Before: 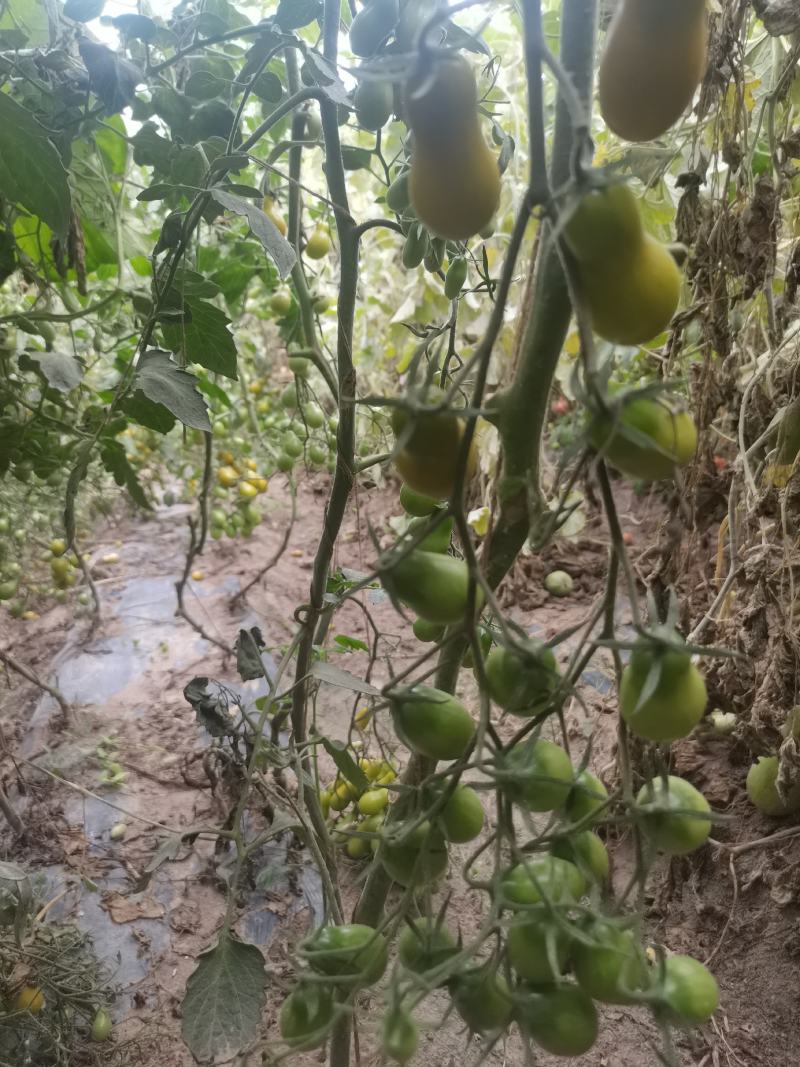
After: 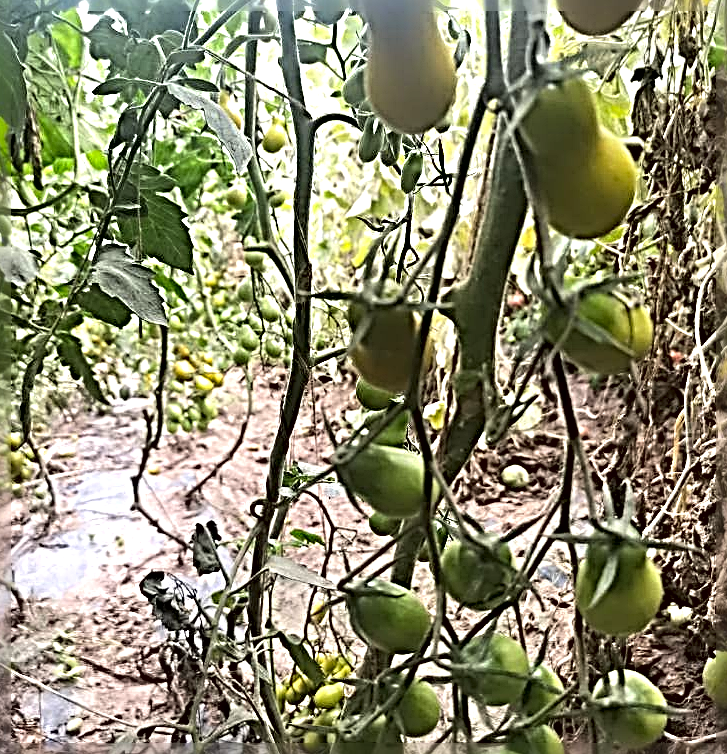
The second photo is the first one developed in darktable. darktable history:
crop: left 5.587%, top 10.018%, right 3.502%, bottom 19.278%
tone equalizer: -8 EV -0.74 EV, -7 EV -0.683 EV, -6 EV -0.603 EV, -5 EV -0.389 EV, -3 EV 0.396 EV, -2 EV 0.6 EV, -1 EV 0.692 EV, +0 EV 0.72 EV, edges refinement/feathering 500, mask exposure compensation -1.57 EV, preserve details no
contrast brightness saturation: brightness 0.09, saturation 0.194
exposure: black level correction 0.001, exposure 0.193 EV, compensate highlight preservation false
sharpen: radius 4.05, amount 1.988
